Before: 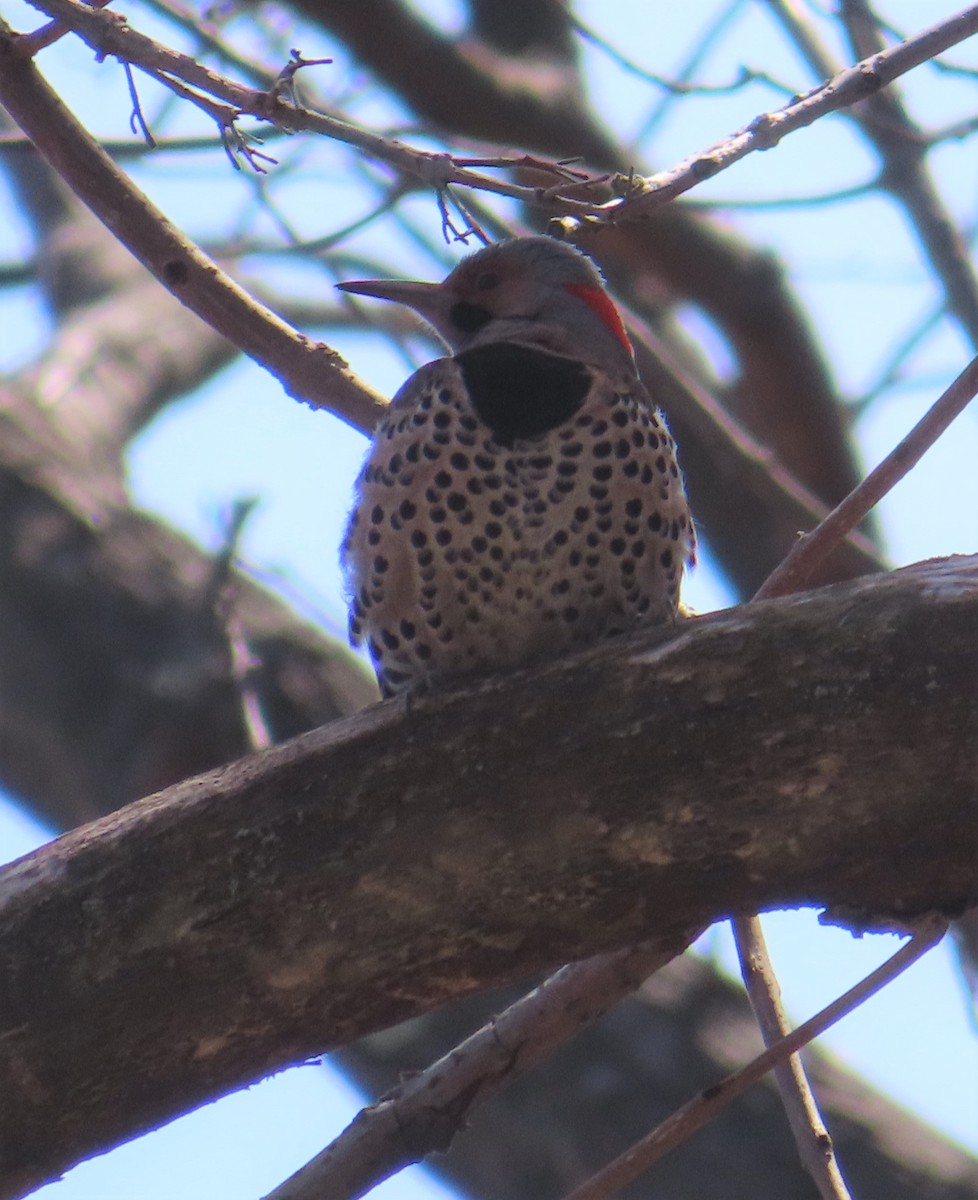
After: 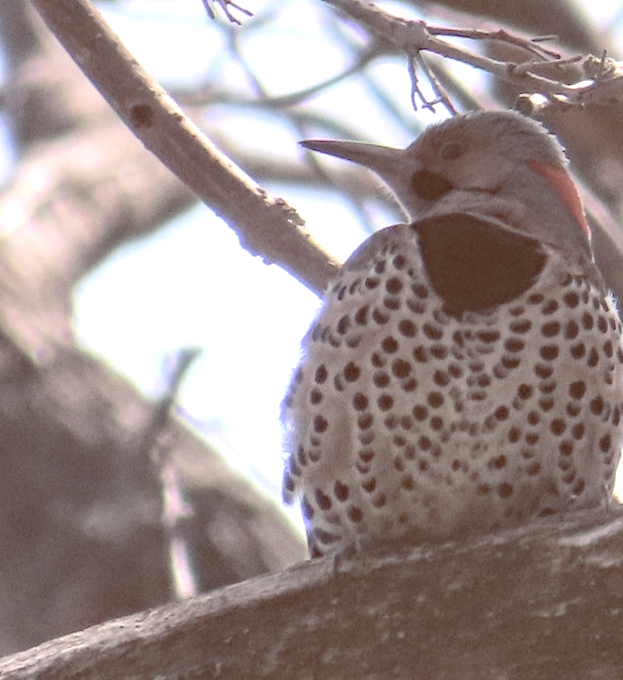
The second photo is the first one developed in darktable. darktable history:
local contrast: on, module defaults
crop and rotate: angle -4.99°, left 2.122%, top 6.945%, right 27.566%, bottom 30.519%
contrast brightness saturation: brightness 0.15
color balance rgb: shadows lift › luminance 1%, shadows lift › chroma 0.2%, shadows lift › hue 20°, power › luminance 1%, power › chroma 0.4%, power › hue 34°, highlights gain › luminance 0.8%, highlights gain › chroma 0.4%, highlights gain › hue 44°, global offset › chroma 0.4%, global offset › hue 34°, white fulcrum 0.08 EV, linear chroma grading › shadows -7%, linear chroma grading › highlights -7%, linear chroma grading › global chroma -10%, linear chroma grading › mid-tones -8%, perceptual saturation grading › global saturation -28%, perceptual saturation grading › highlights -20%, perceptual saturation grading › mid-tones -24%, perceptual saturation grading › shadows -24%, perceptual brilliance grading › global brilliance -1%, perceptual brilliance grading › highlights -1%, perceptual brilliance grading › mid-tones -1%, perceptual brilliance grading › shadows -1%, global vibrance -17%, contrast -6%
exposure: black level correction 0, exposure 1.1 EV, compensate highlight preservation false
graduated density: density 0.38 EV, hardness 21%, rotation -6.11°, saturation 32%
haze removal: strength 0.29, distance 0.25, compatibility mode true, adaptive false
